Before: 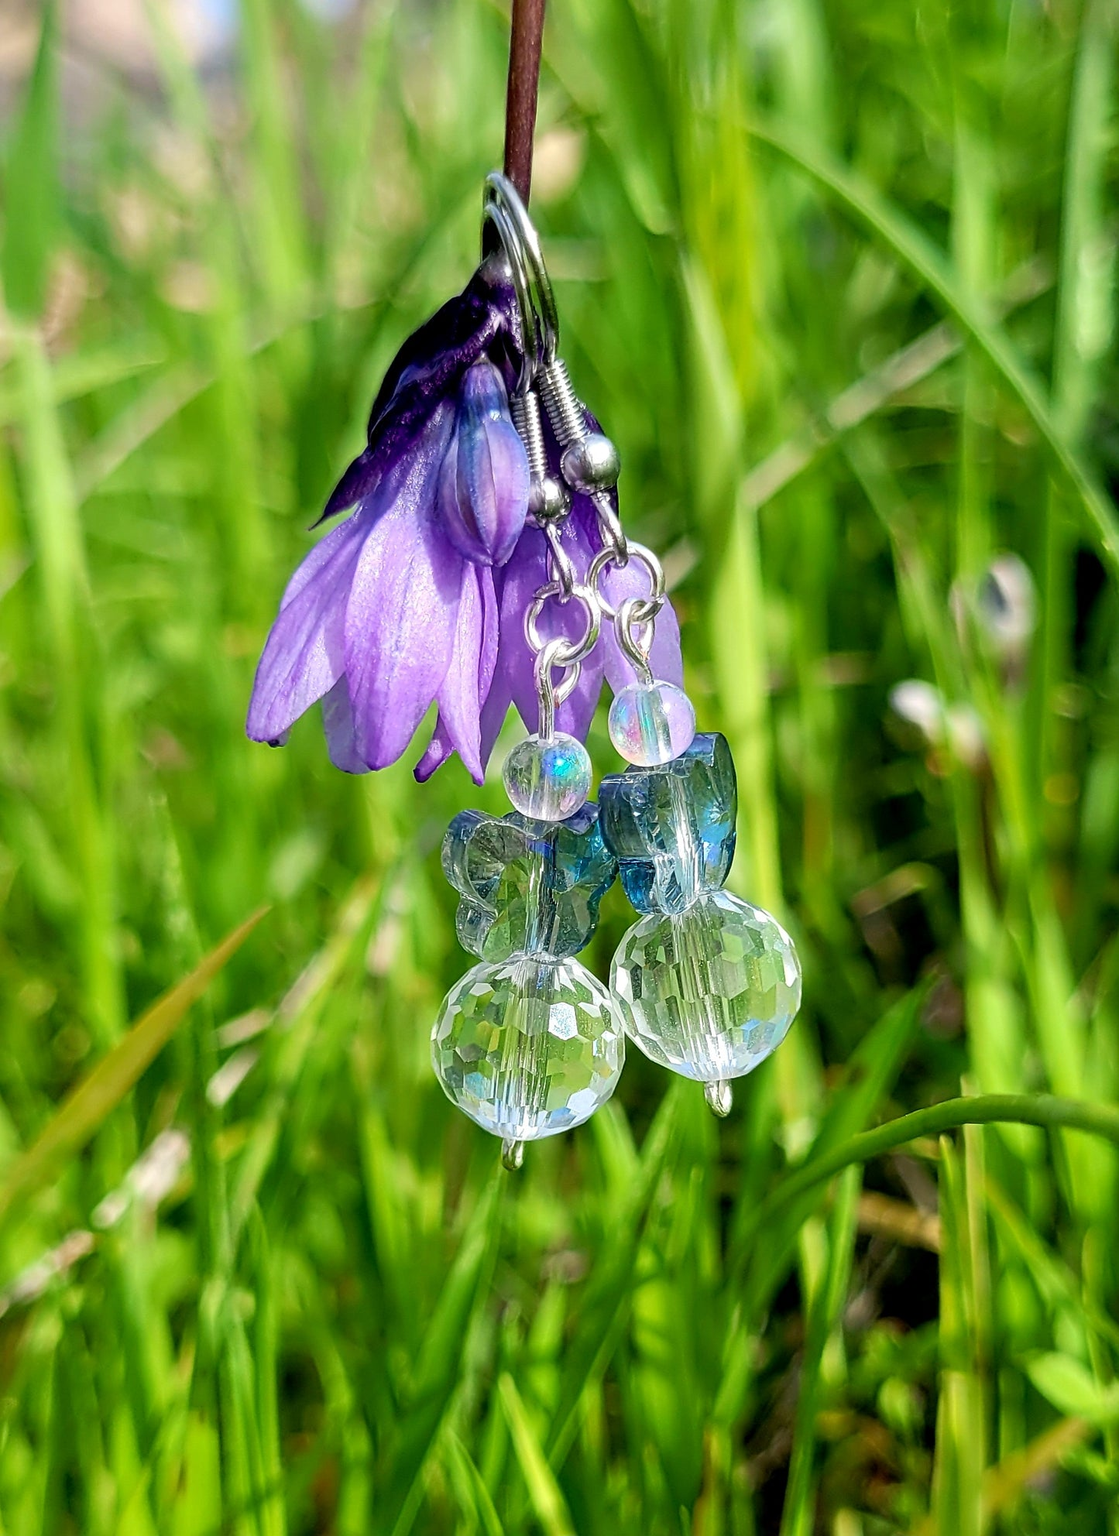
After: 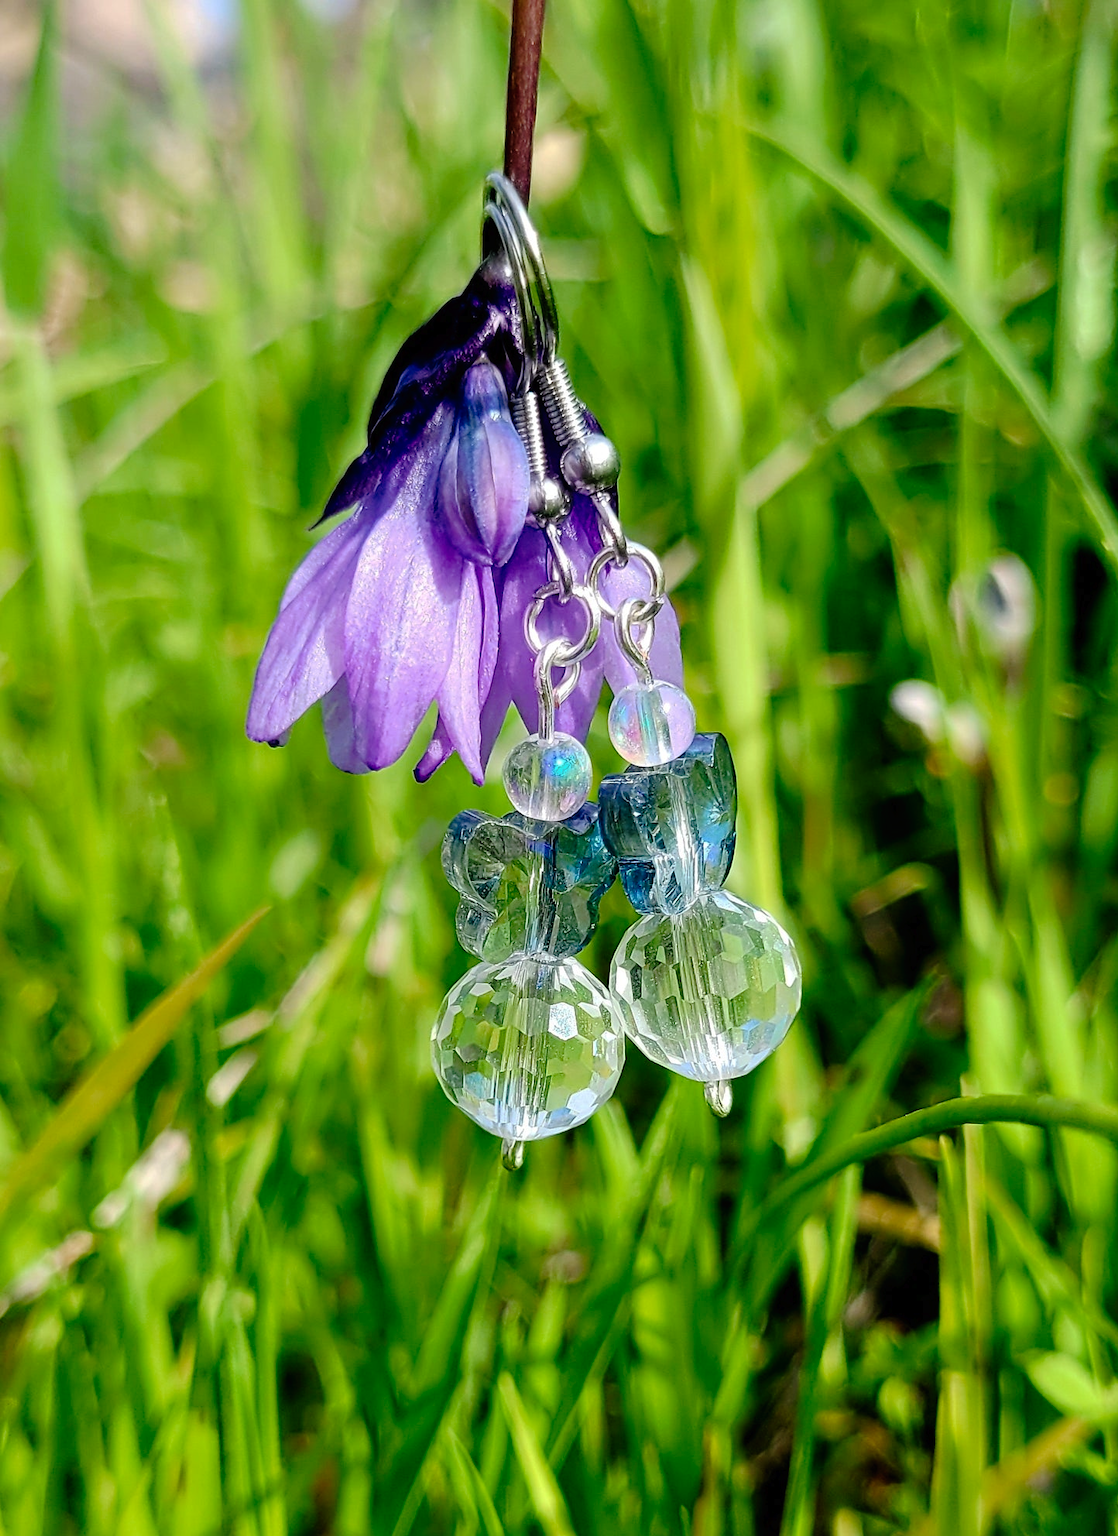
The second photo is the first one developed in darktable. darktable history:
tone curve: curves: ch0 [(0, 0) (0.003, 0.008) (0.011, 0.01) (0.025, 0.012) (0.044, 0.023) (0.069, 0.033) (0.1, 0.046) (0.136, 0.075) (0.177, 0.116) (0.224, 0.171) (0.277, 0.235) (0.335, 0.312) (0.399, 0.397) (0.468, 0.466) (0.543, 0.54) (0.623, 0.62) (0.709, 0.701) (0.801, 0.782) (0.898, 0.877) (1, 1)], preserve colors none
white balance: emerald 1
